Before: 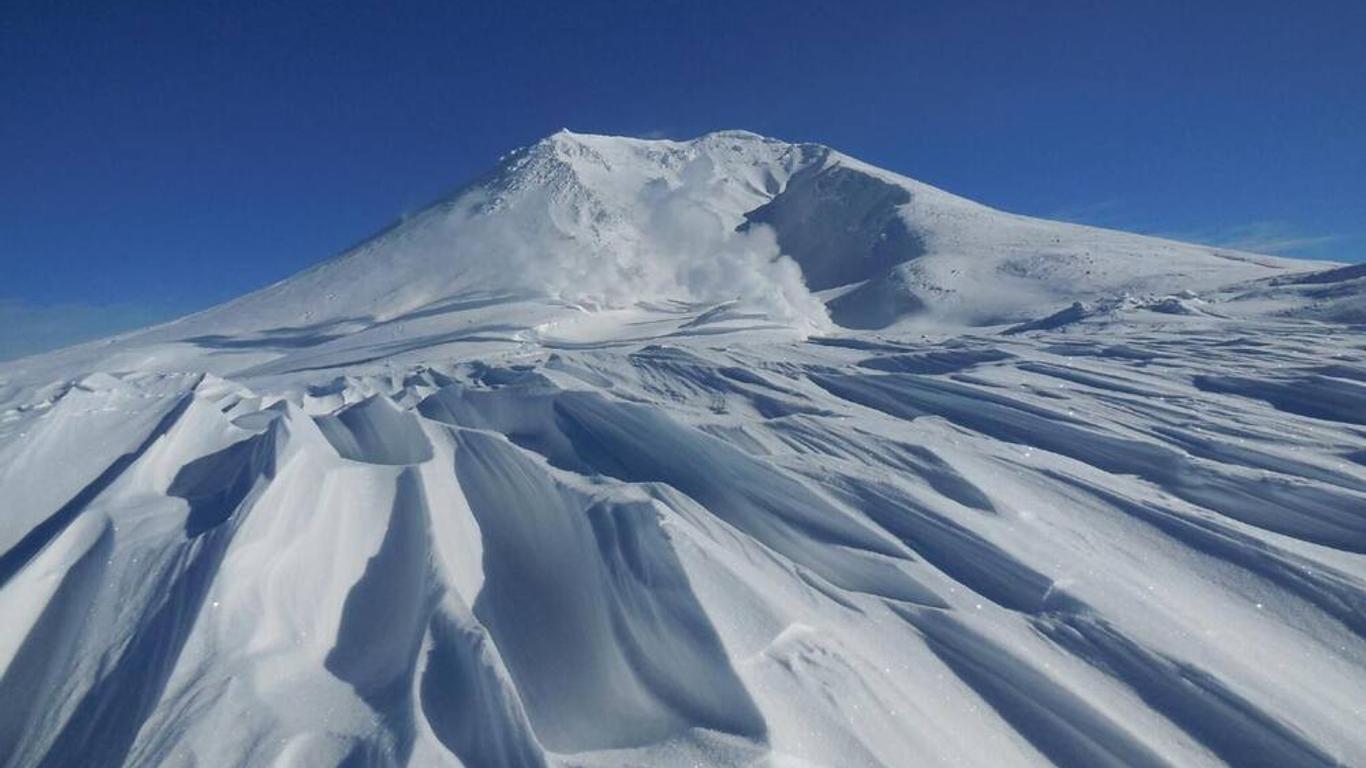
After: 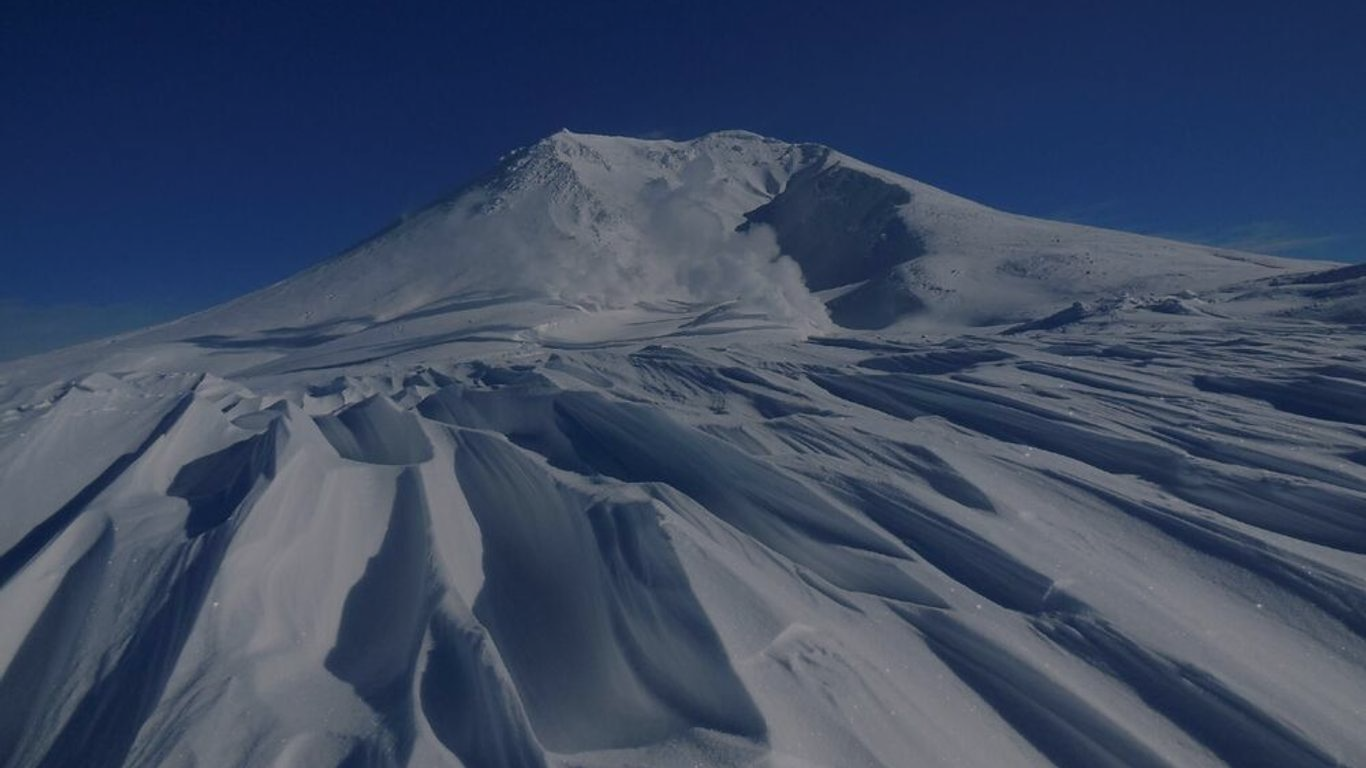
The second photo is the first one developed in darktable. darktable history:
exposure: exposure -1.468 EV, compensate highlight preservation false
color balance rgb: shadows lift › chroma 1.41%, shadows lift › hue 260°, power › chroma 0.5%, power › hue 260°, highlights gain › chroma 1%, highlights gain › hue 27°, saturation formula JzAzBz (2021)
